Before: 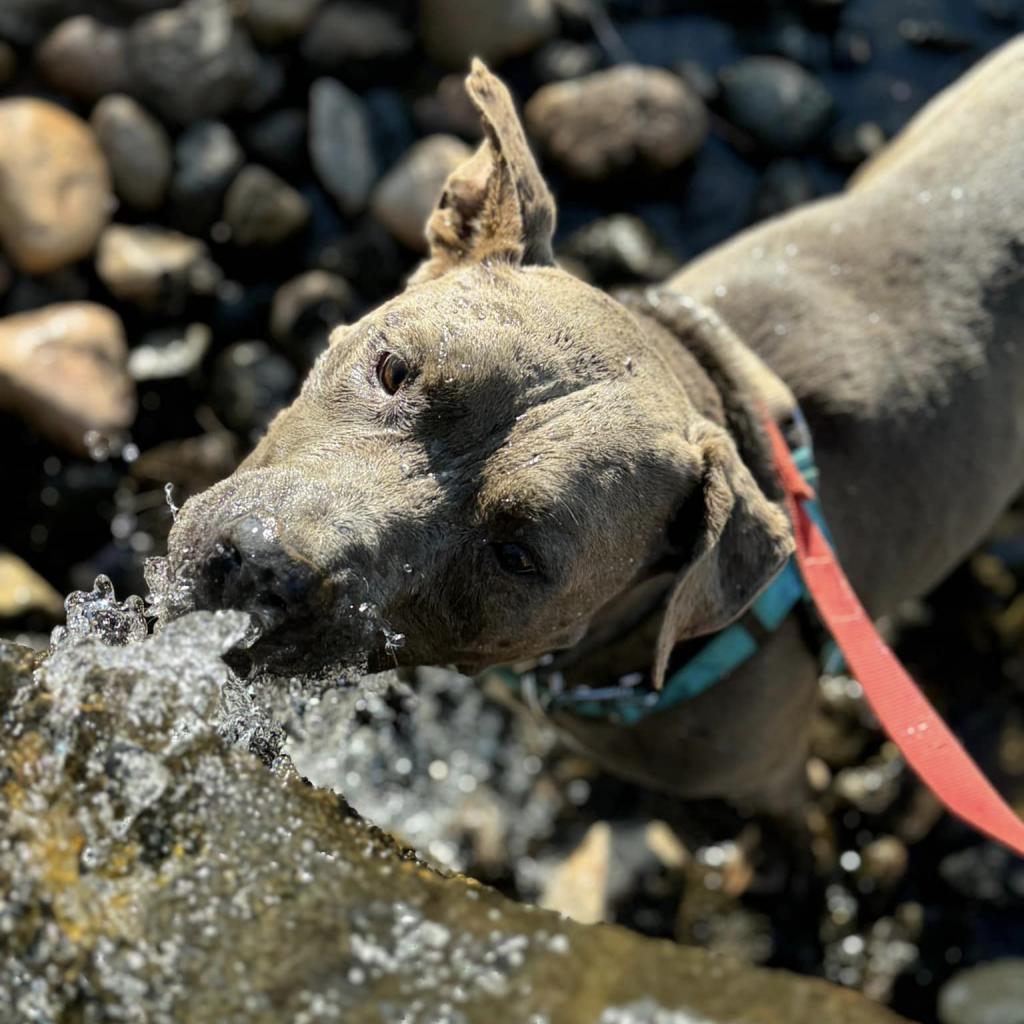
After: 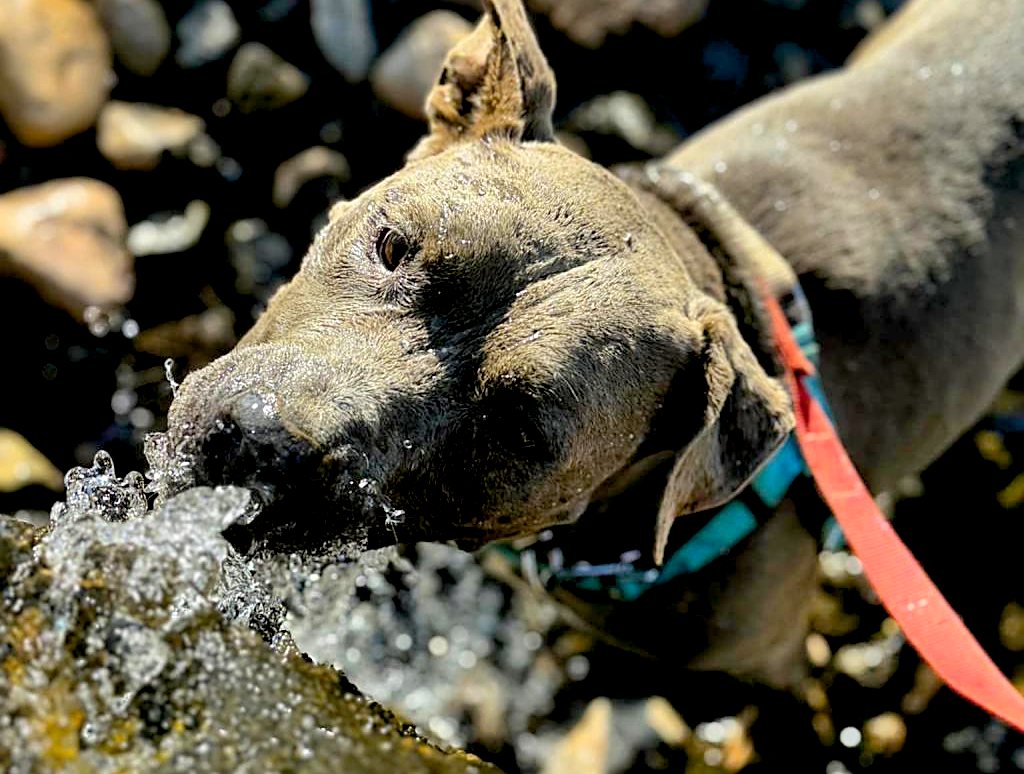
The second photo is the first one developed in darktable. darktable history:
color balance rgb: global offset › luminance -1.449%, perceptual saturation grading › global saturation 29.547%
crop and rotate: top 12.17%, bottom 12.235%
shadows and highlights: white point adjustment 1.08, soften with gaussian
sharpen: amount 0.582
